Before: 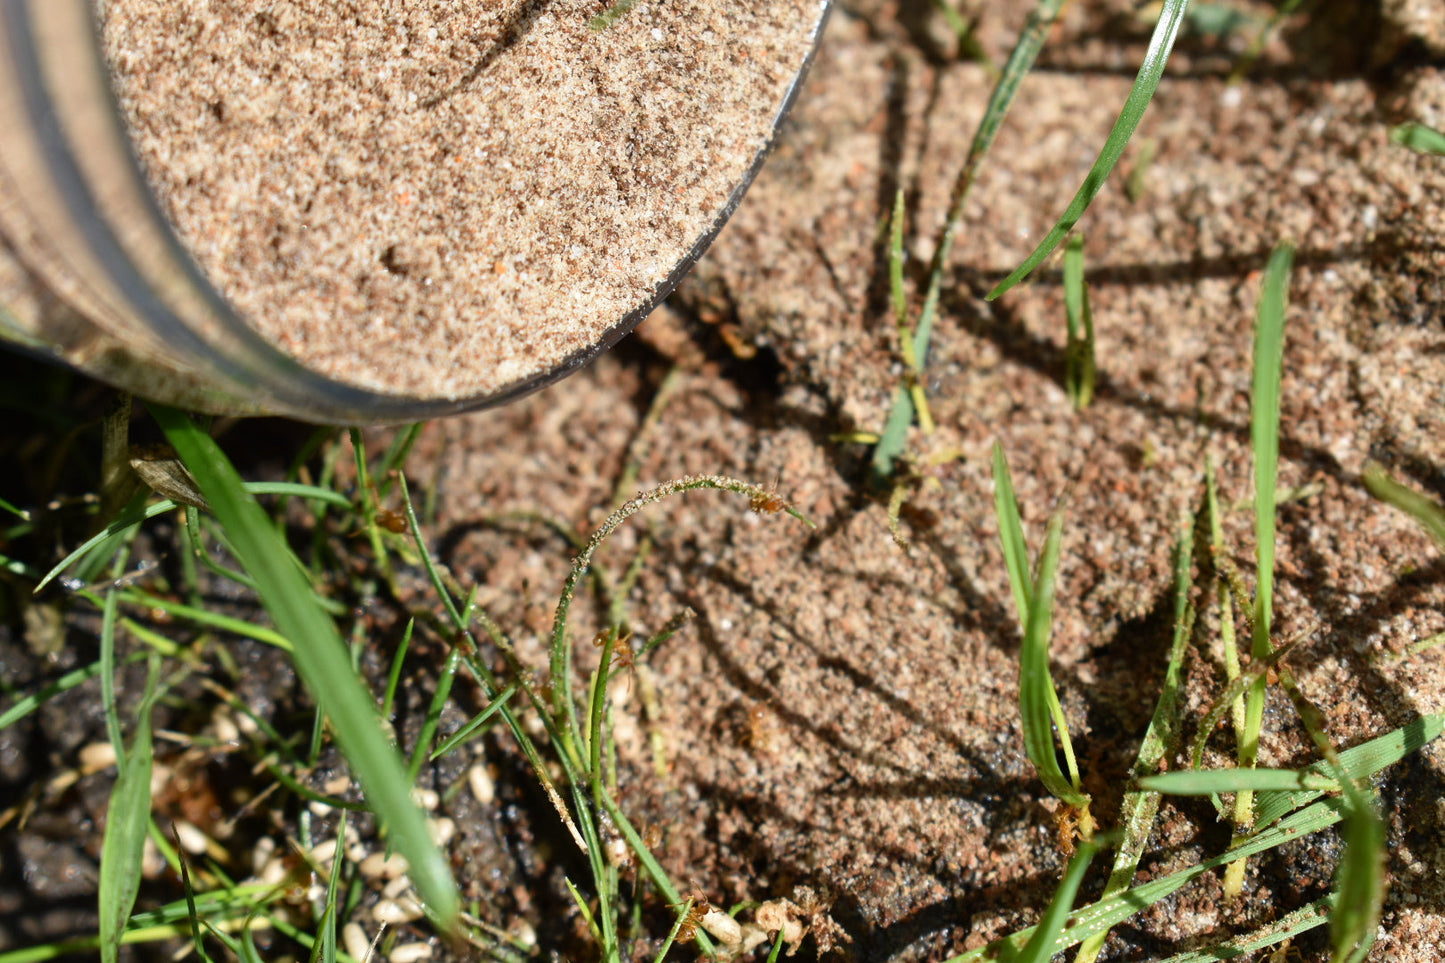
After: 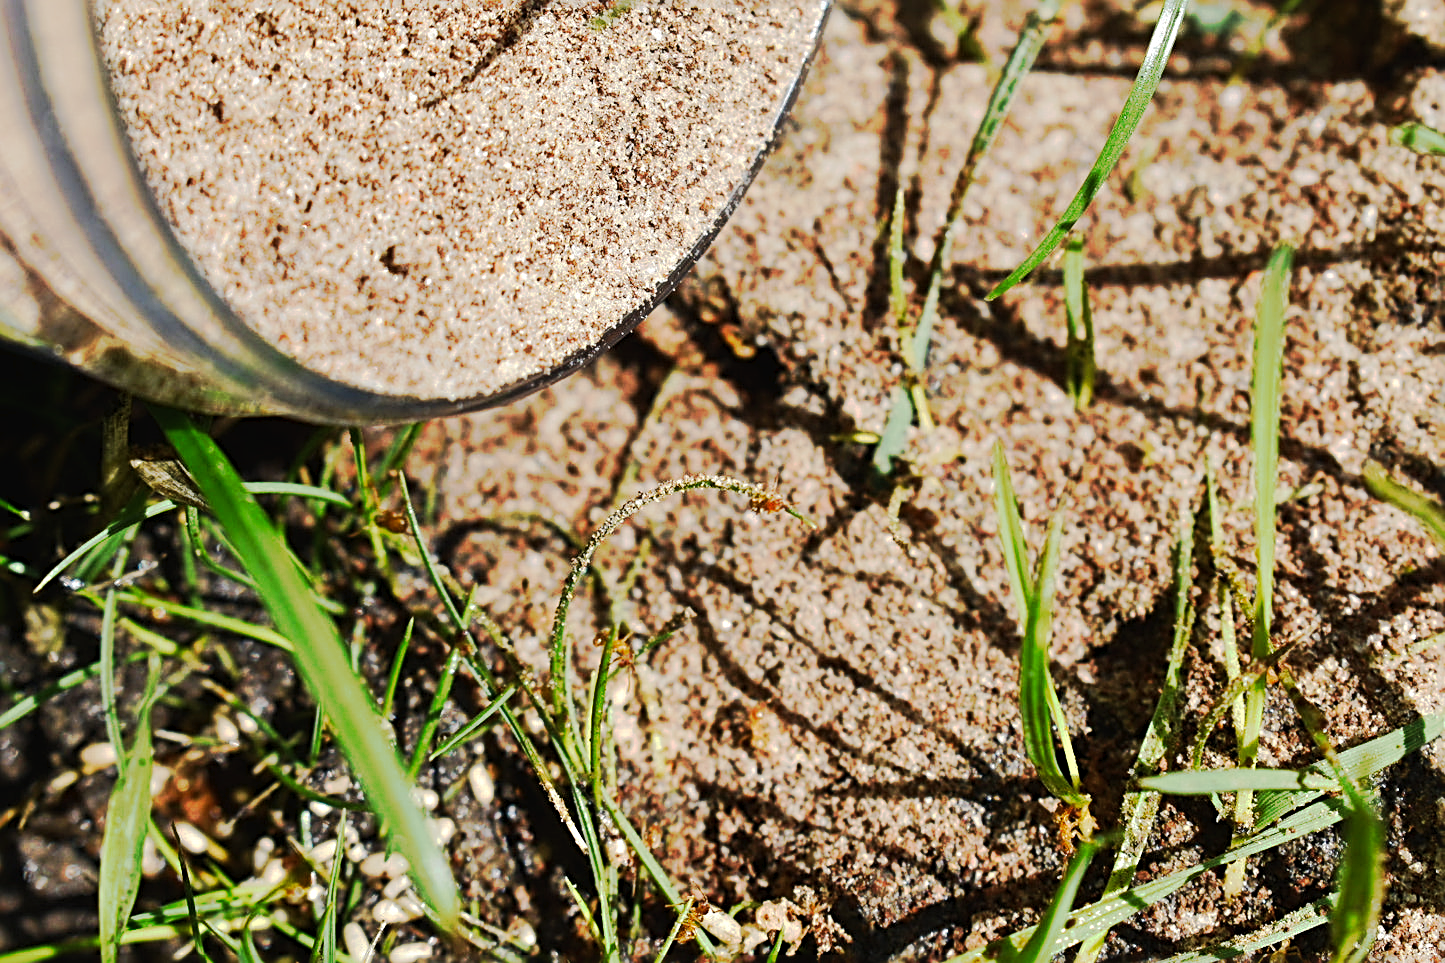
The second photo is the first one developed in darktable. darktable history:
tone curve: curves: ch0 [(0, 0) (0.003, 0.015) (0.011, 0.019) (0.025, 0.025) (0.044, 0.039) (0.069, 0.053) (0.1, 0.076) (0.136, 0.107) (0.177, 0.143) (0.224, 0.19) (0.277, 0.253) (0.335, 0.32) (0.399, 0.412) (0.468, 0.524) (0.543, 0.668) (0.623, 0.717) (0.709, 0.769) (0.801, 0.82) (0.898, 0.865) (1, 1)], preserve colors none
sharpen: radius 3.025, amount 0.757
